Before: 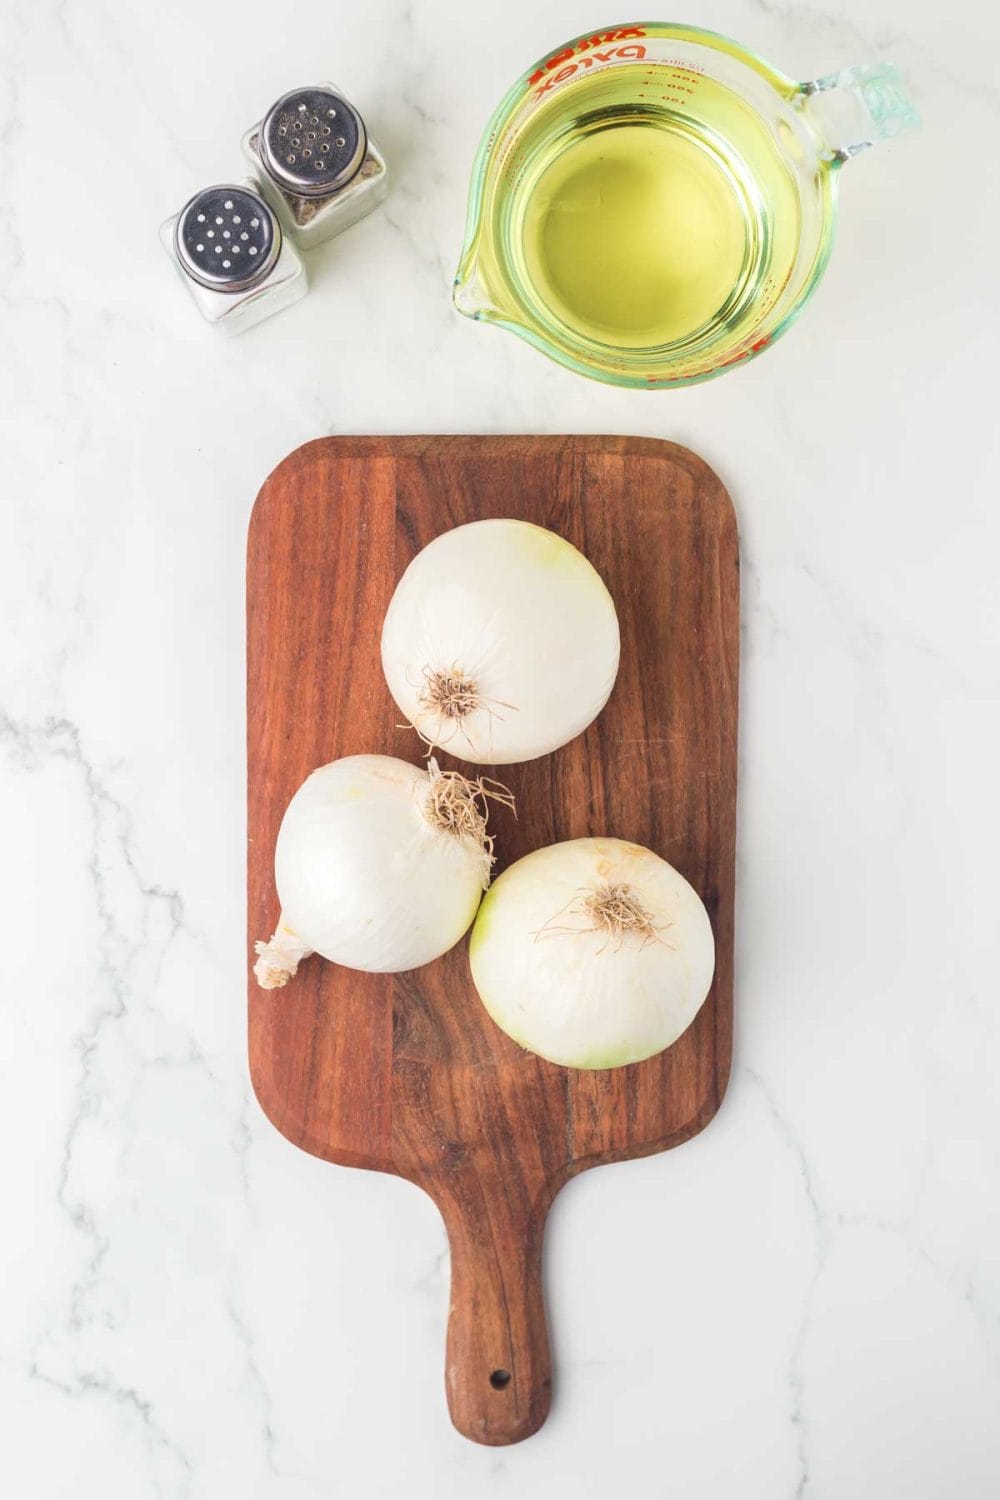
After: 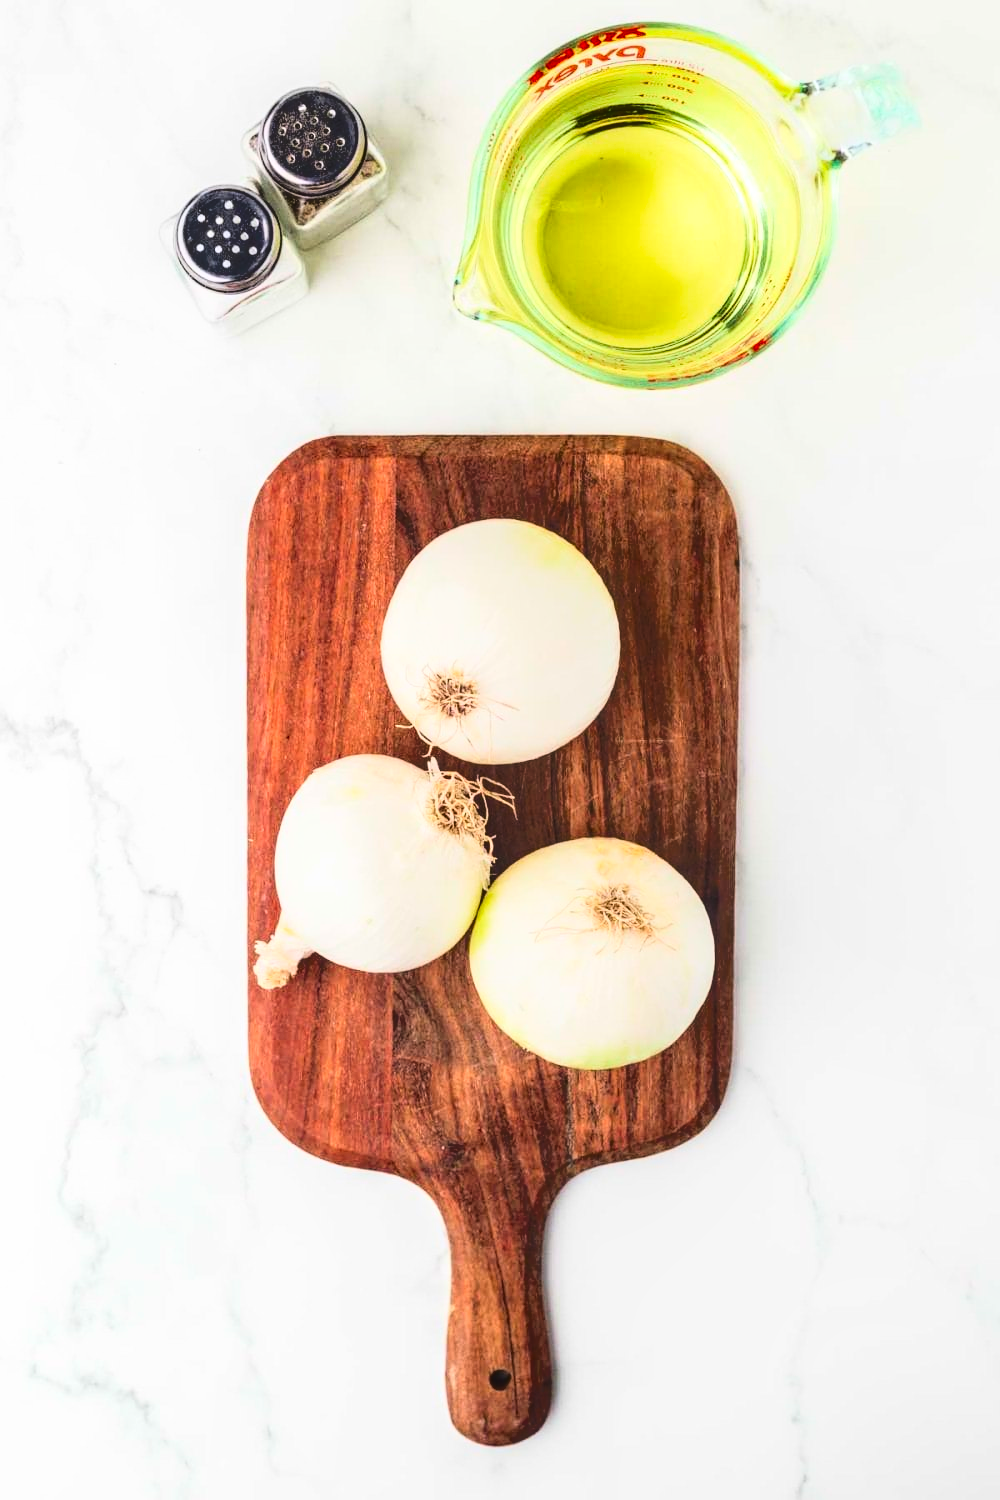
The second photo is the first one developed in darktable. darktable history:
local contrast: detail 115%
base curve: curves: ch0 [(0, 0) (0.032, 0.037) (0.105, 0.228) (0.435, 0.76) (0.856, 0.983) (1, 1)]
shadows and highlights: radius 262.16, highlights color adjustment 46.53%, soften with gaussian
